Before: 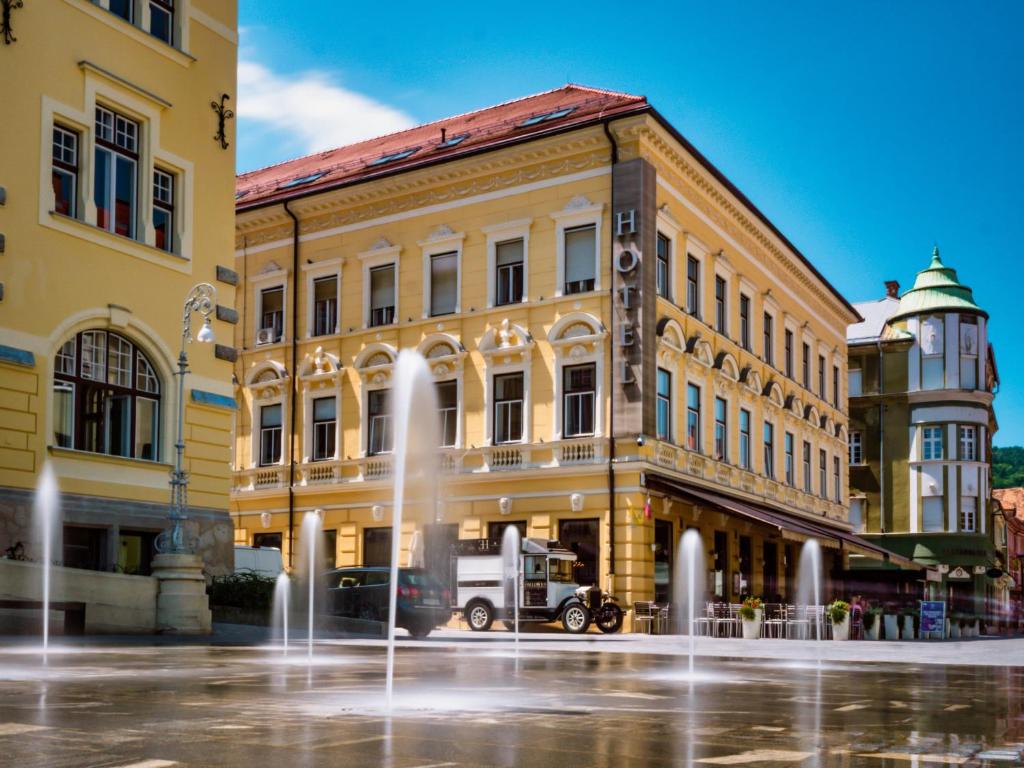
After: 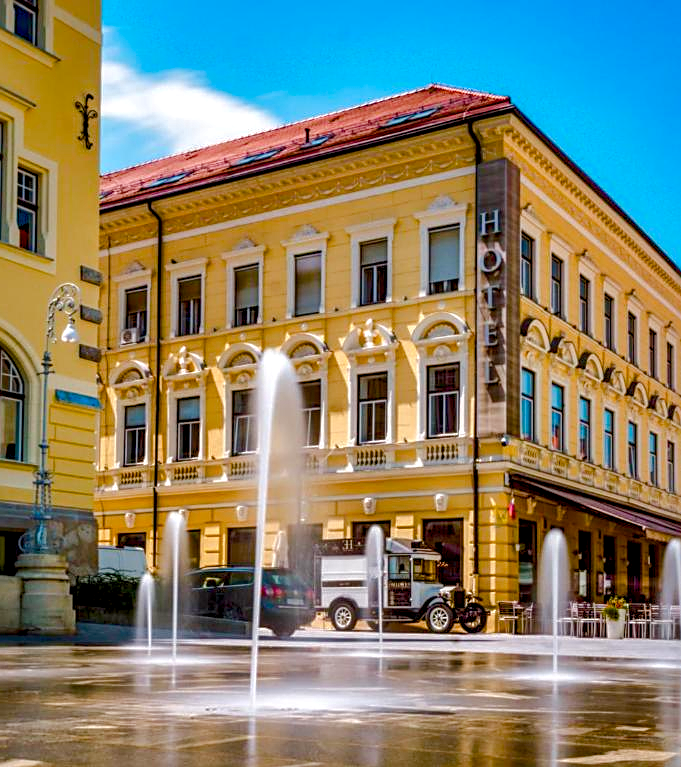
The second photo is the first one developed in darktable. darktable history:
sharpen: on, module defaults
local contrast: highlights 21%, detail 150%
crop and rotate: left 13.358%, right 20.056%
shadows and highlights: on, module defaults
color balance rgb: linear chroma grading › global chroma 25.382%, perceptual saturation grading › global saturation 20%, perceptual saturation grading › highlights -49.504%, perceptual saturation grading › shadows 25.979%, perceptual brilliance grading › mid-tones 10.87%, perceptual brilliance grading › shadows 14.749%, global vibrance 19.673%
